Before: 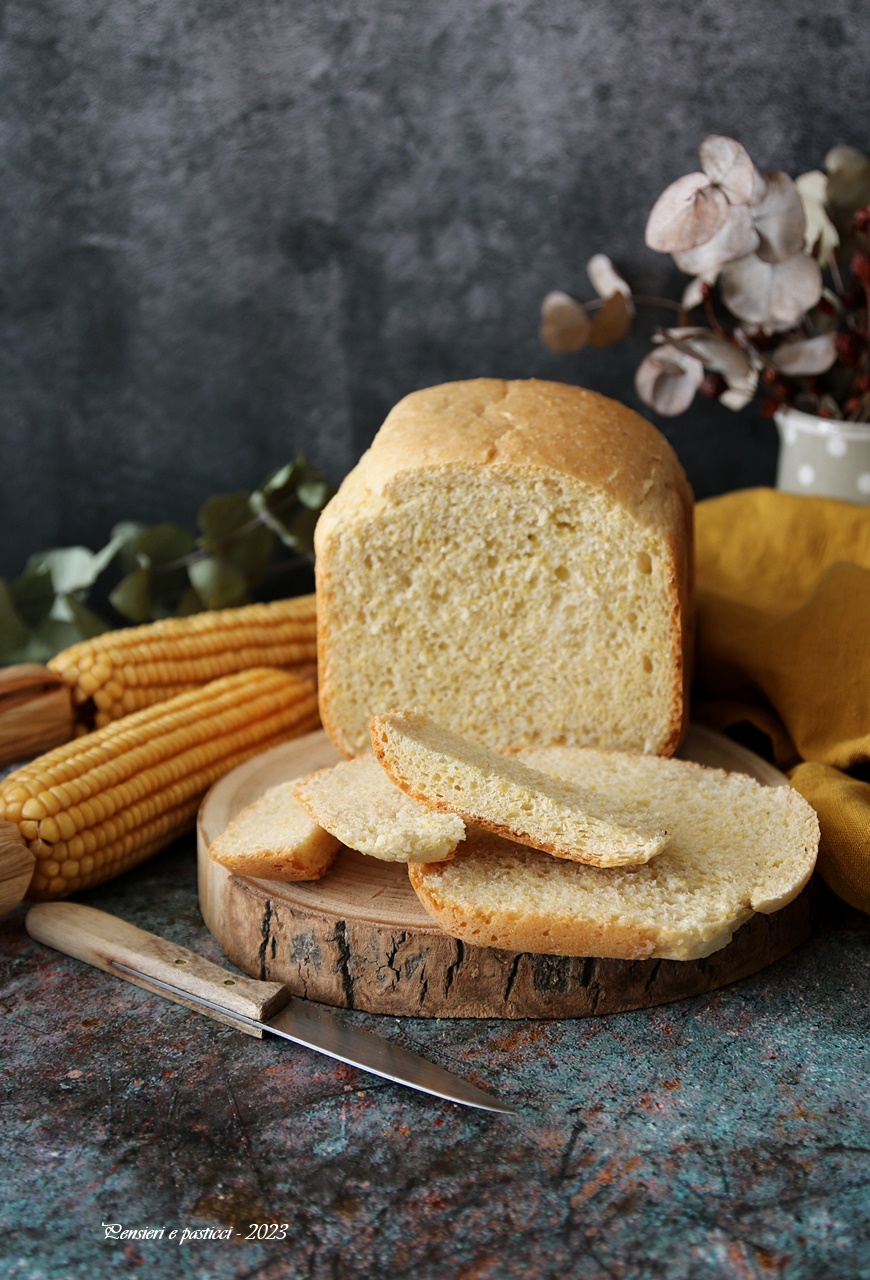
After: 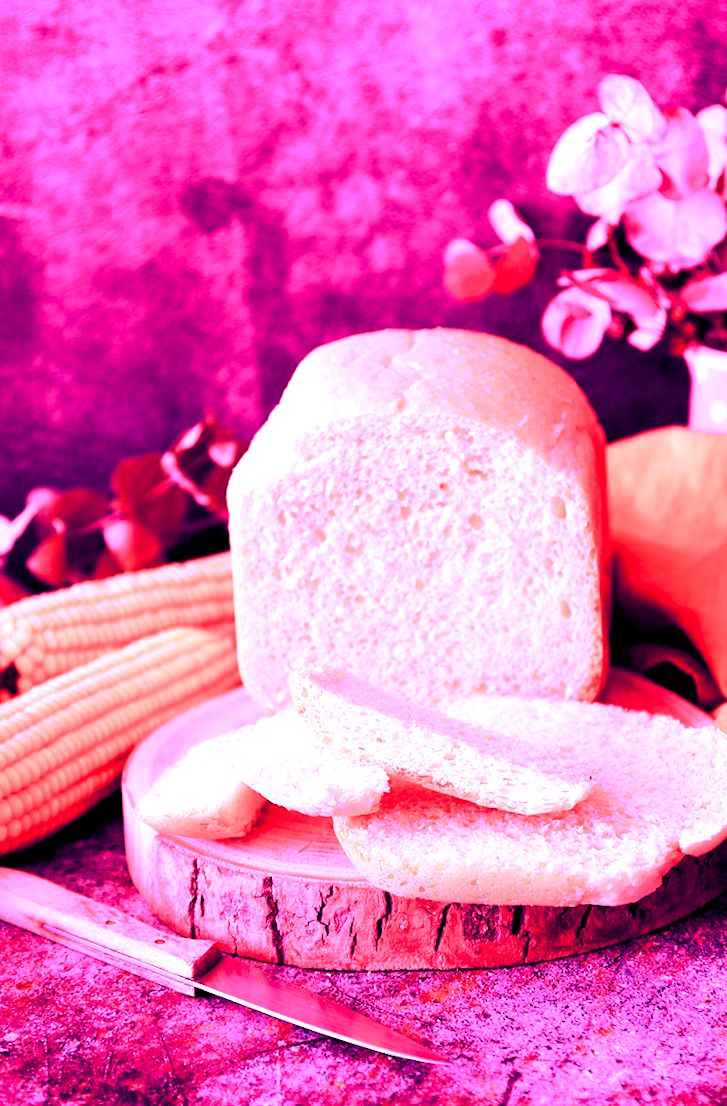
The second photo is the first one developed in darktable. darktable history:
color balance rgb: shadows lift › luminance -41.13%, shadows lift › chroma 14.13%, shadows lift › hue 260°, power › luminance -3.76%, power › chroma 0.56%, power › hue 40.37°, highlights gain › luminance 16.81%, highlights gain › chroma 2.94%, highlights gain › hue 260°, global offset › luminance -0.29%, global offset › chroma 0.31%, global offset › hue 260°, perceptual saturation grading › global saturation 20%, perceptual saturation grading › highlights -13.92%, perceptual saturation grading › shadows 50%
crop: left 11.225%, top 5.381%, right 9.565%, bottom 10.314%
rotate and perspective: rotation -2.22°, lens shift (horizontal) -0.022, automatic cropping off
white balance: red 4.26, blue 1.802
color correction: highlights a* -9.73, highlights b* -21.22
